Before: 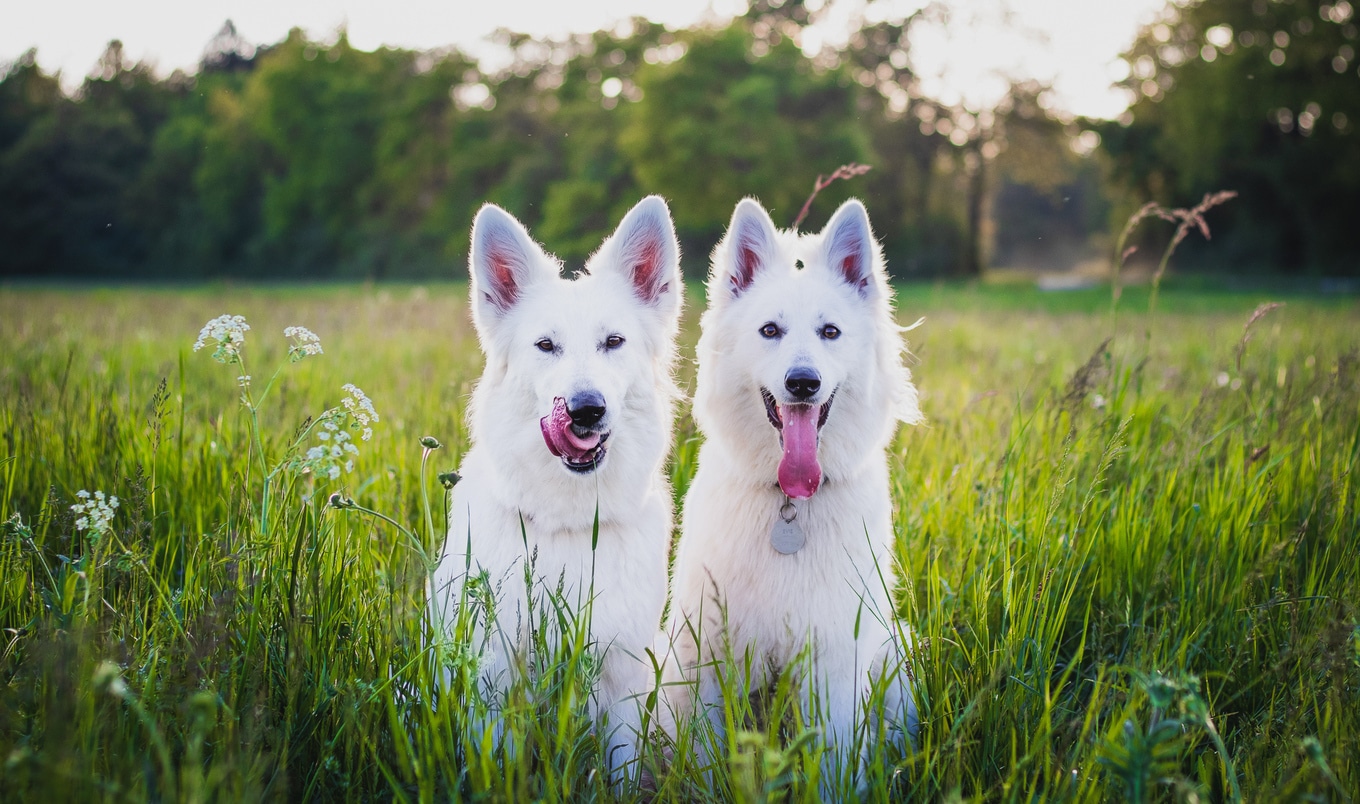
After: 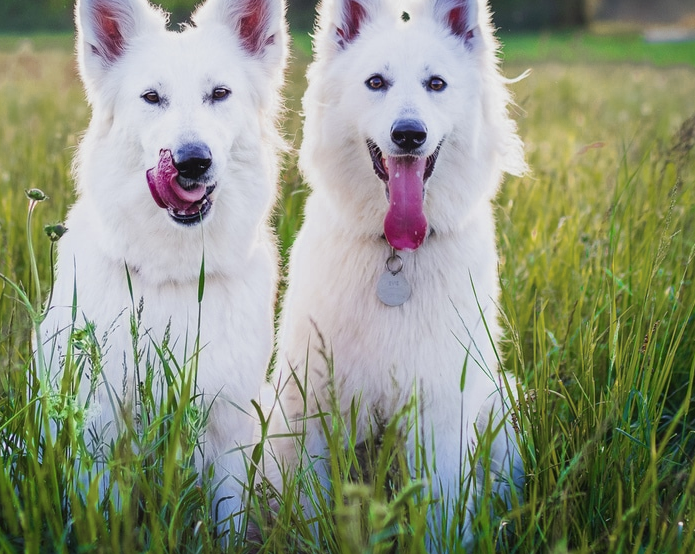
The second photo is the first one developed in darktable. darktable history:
crop and rotate: left 29.001%, top 31.014%, right 19.849%
color zones: curves: ch0 [(0.11, 0.396) (0.195, 0.36) (0.25, 0.5) (0.303, 0.412) (0.357, 0.544) (0.75, 0.5) (0.967, 0.328)]; ch1 [(0, 0.468) (0.112, 0.512) (0.202, 0.6) (0.25, 0.5) (0.307, 0.352) (0.357, 0.544) (0.75, 0.5) (0.963, 0.524)]
